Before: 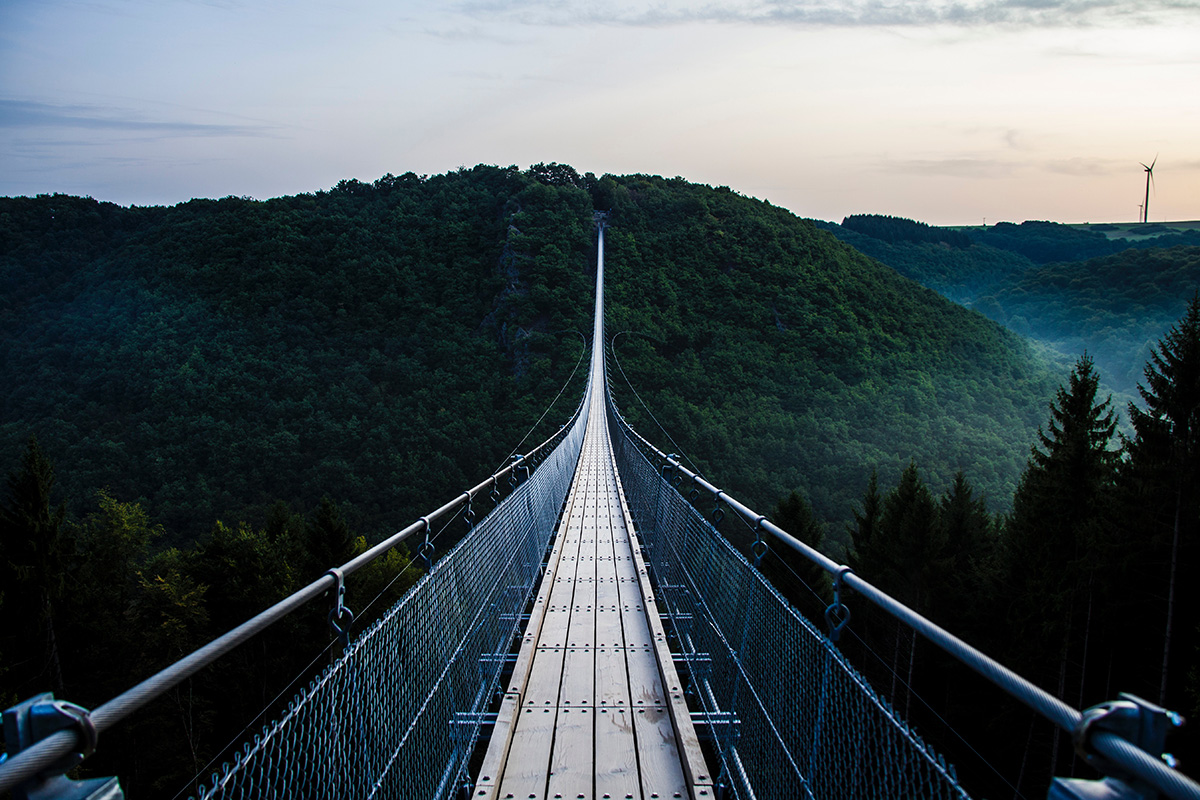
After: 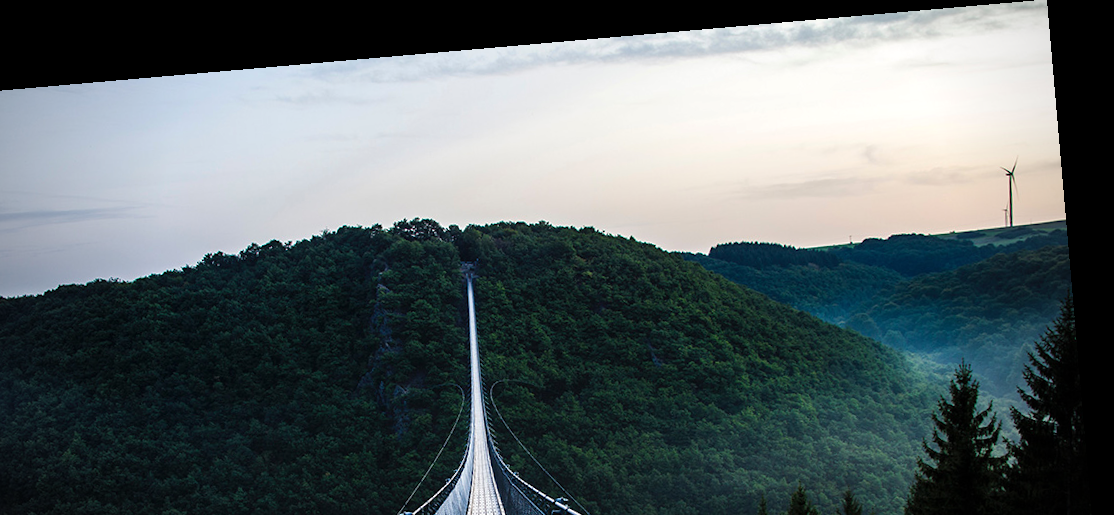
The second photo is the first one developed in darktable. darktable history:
crop and rotate: left 11.812%, bottom 42.776%
exposure: exposure 0.127 EV, compensate highlight preservation false
rotate and perspective: rotation -4.98°, automatic cropping off
vignetting: fall-off start 71.74%
